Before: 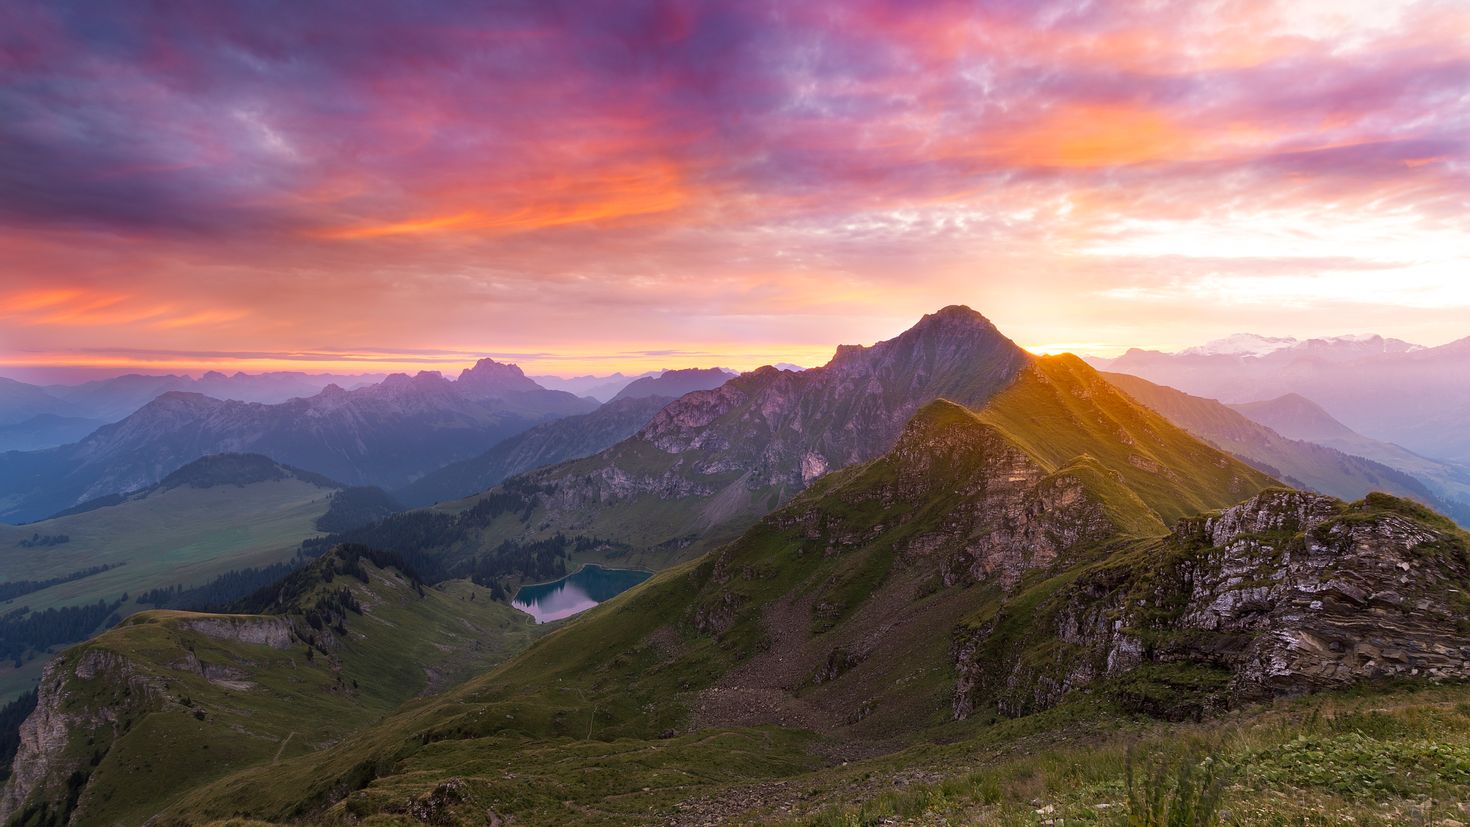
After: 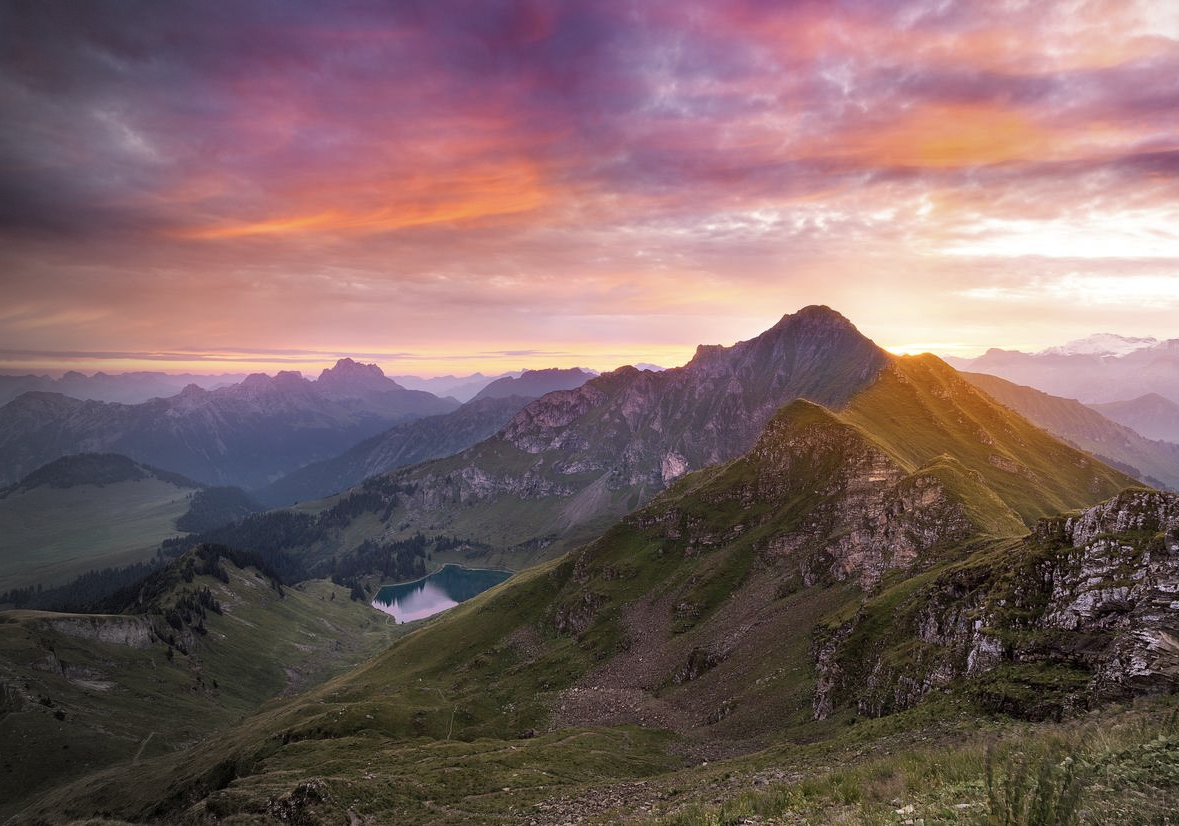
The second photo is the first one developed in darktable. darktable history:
crop and rotate: left 9.583%, right 10.193%
shadows and highlights: soften with gaussian
vignetting: brightness -0.575, center (0.217, -0.237), dithering 8-bit output
contrast brightness saturation: contrast 0.062, brightness -0.011, saturation -0.216
